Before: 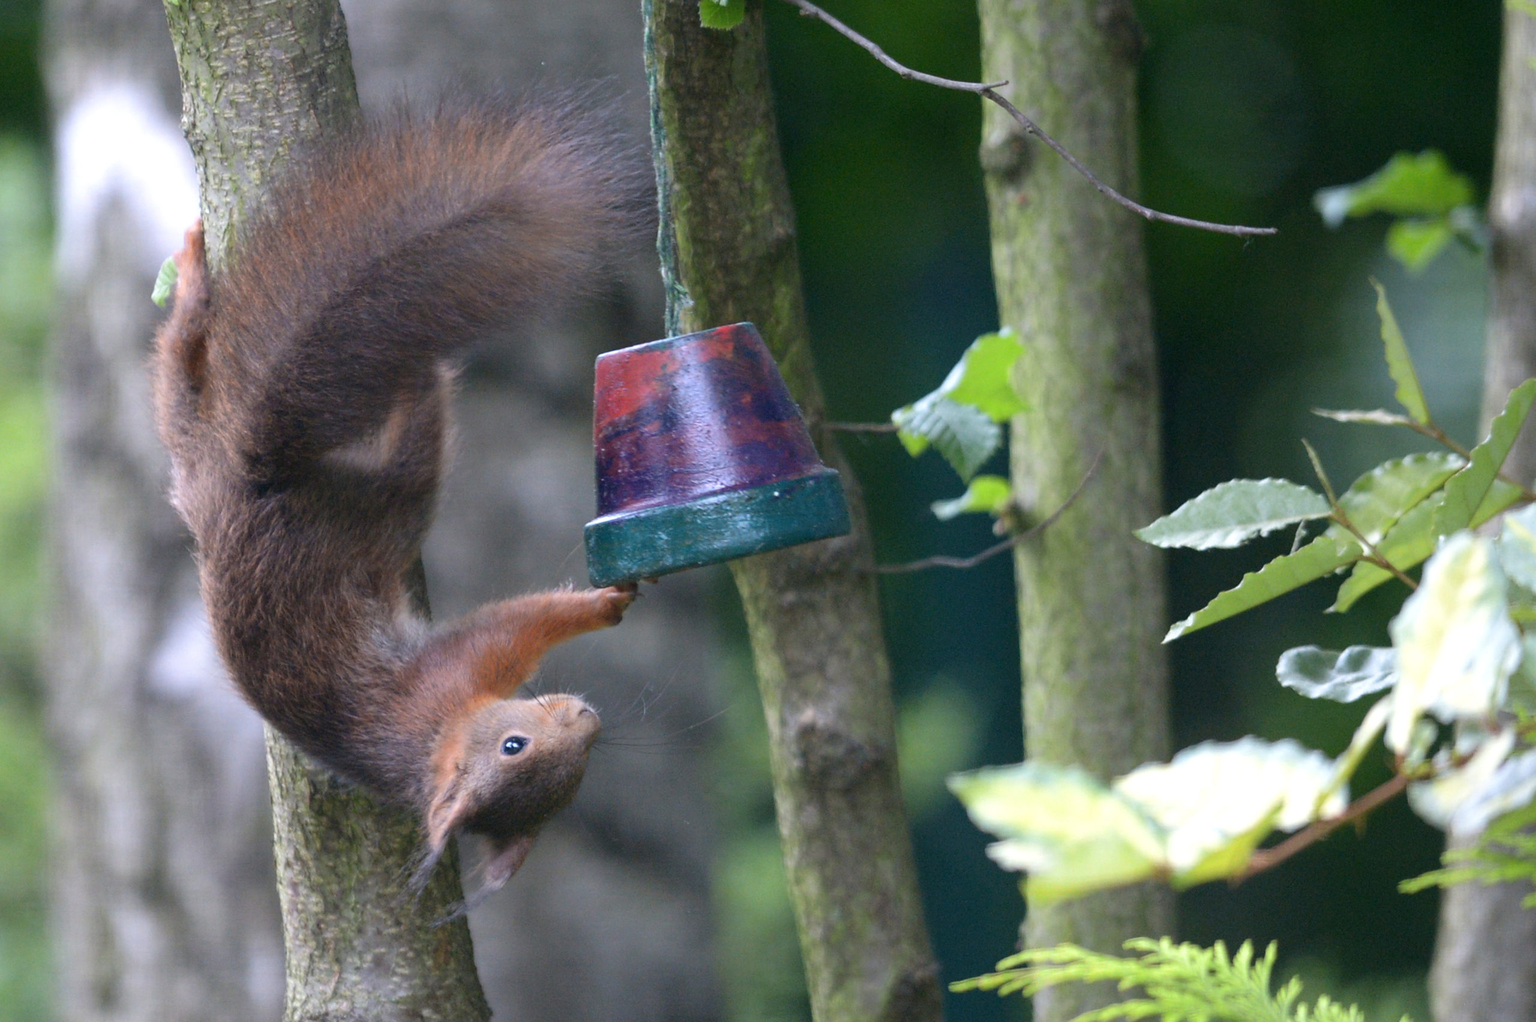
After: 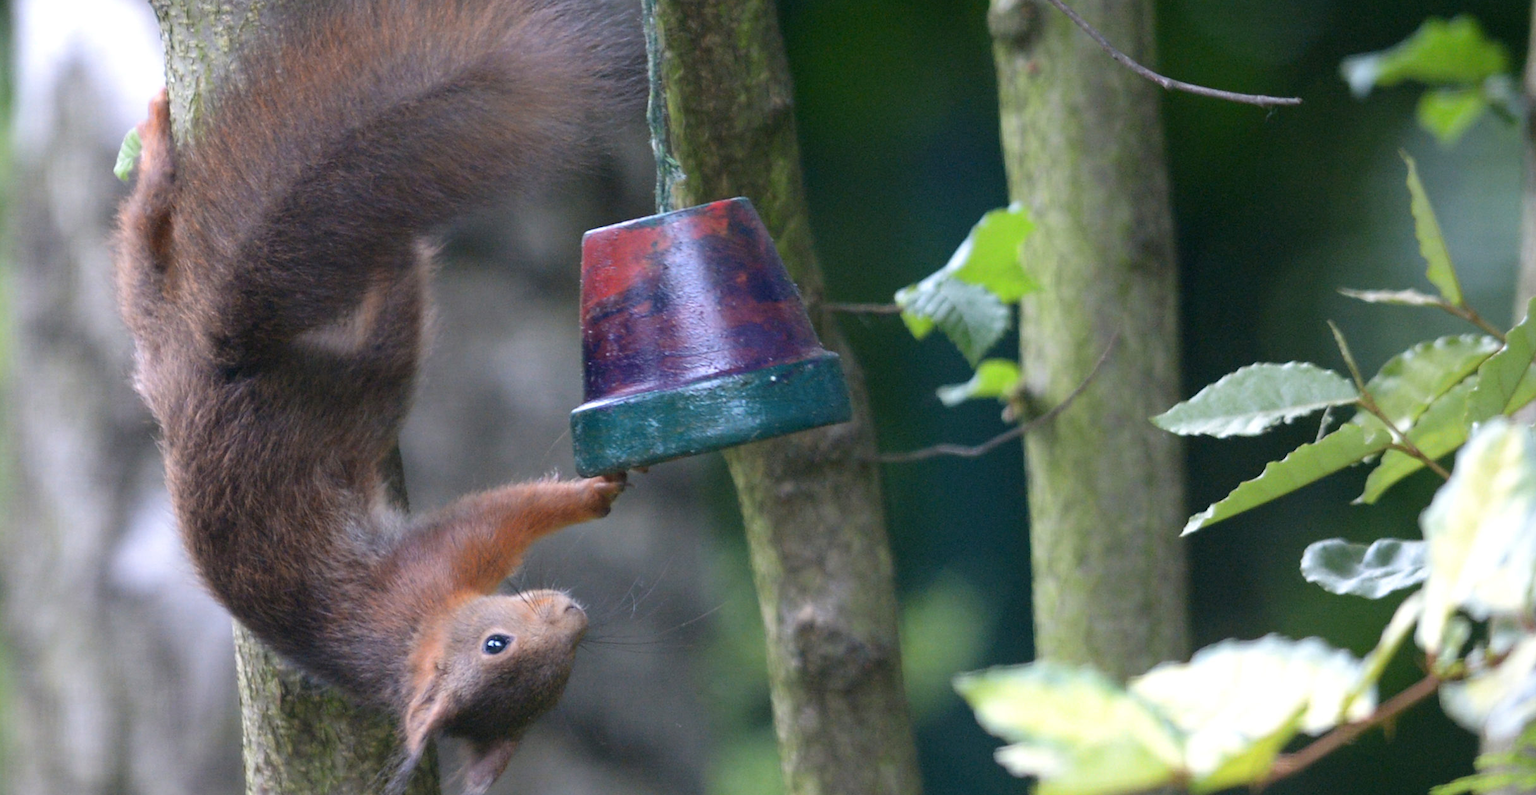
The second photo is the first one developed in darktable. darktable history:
crop and rotate: left 2.876%, top 13.296%, right 2.336%, bottom 12.896%
